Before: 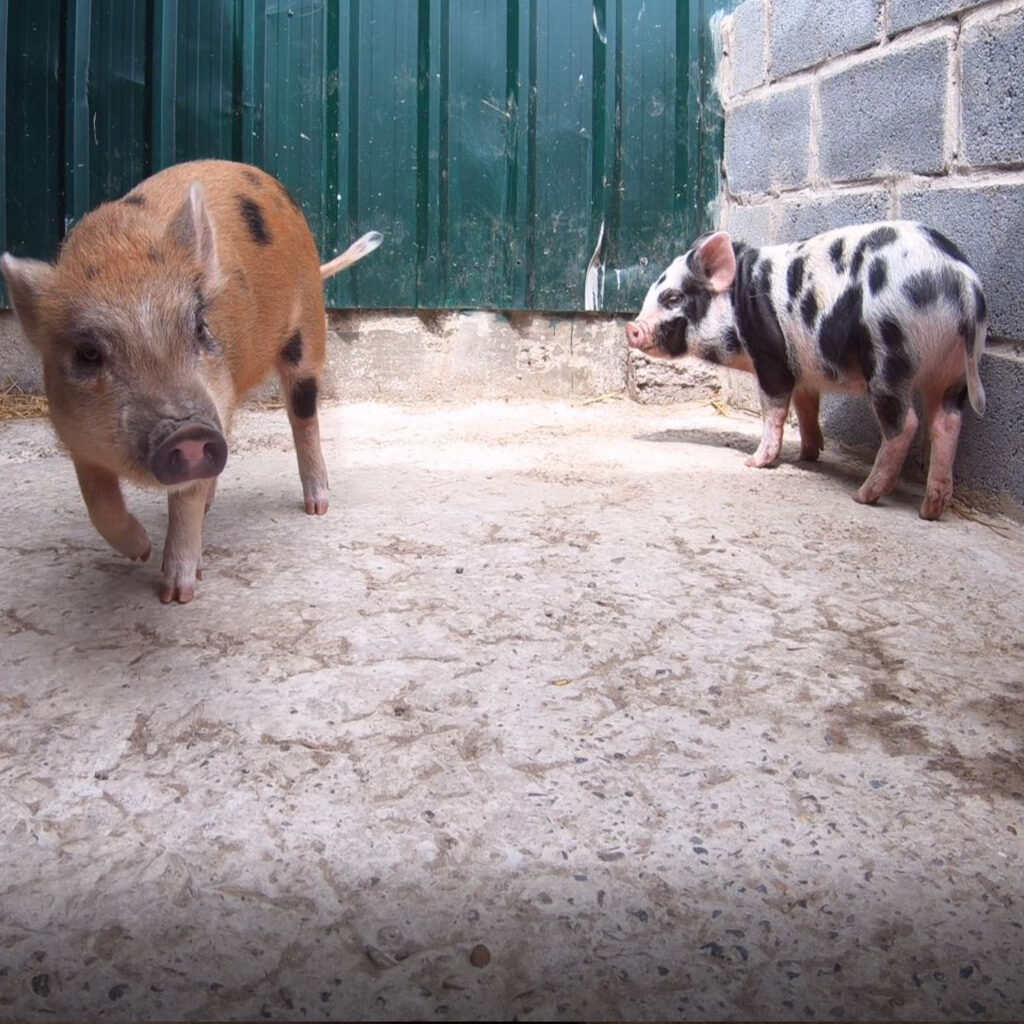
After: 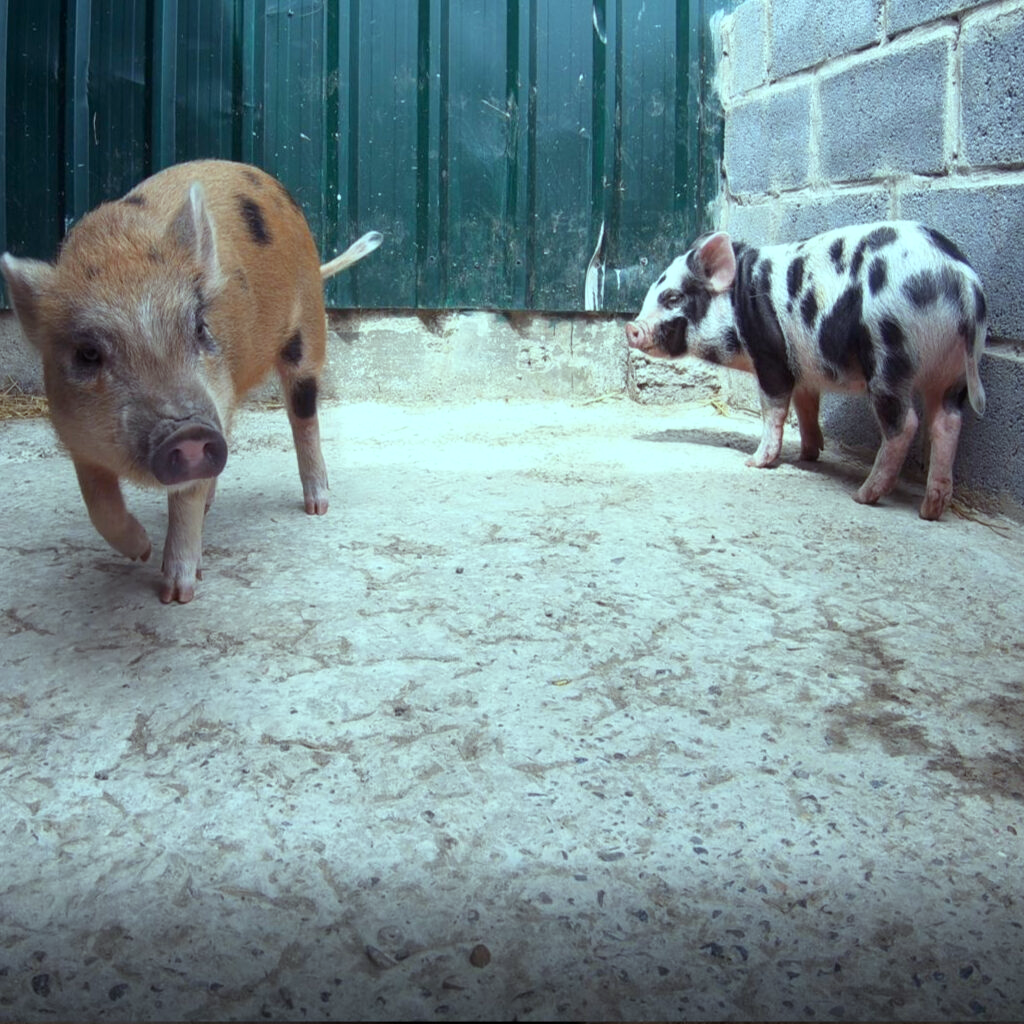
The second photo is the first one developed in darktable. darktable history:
exposure: black level correction 0.001, exposure -0.2 EV, compensate highlight preservation false
color balance: mode lift, gamma, gain (sRGB), lift [0.997, 0.979, 1.021, 1.011], gamma [1, 1.084, 0.916, 0.998], gain [1, 0.87, 1.13, 1.101], contrast 4.55%, contrast fulcrum 38.24%, output saturation 104.09%
